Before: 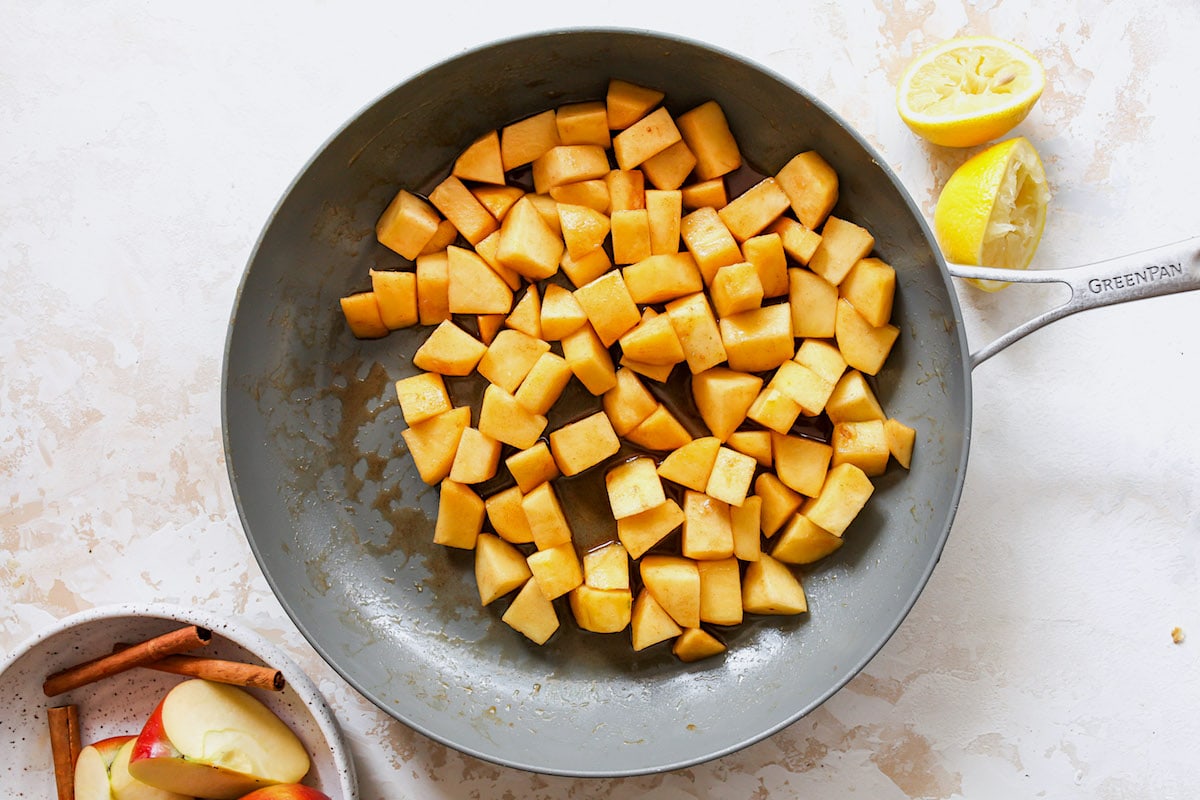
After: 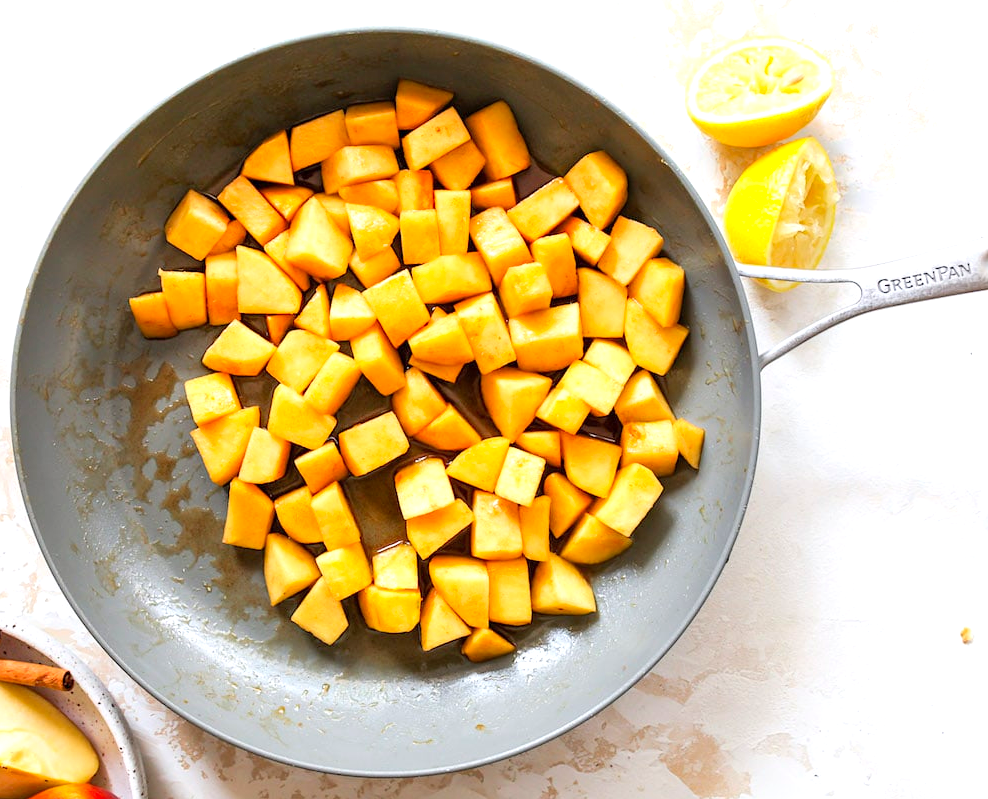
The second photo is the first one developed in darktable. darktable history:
exposure: black level correction 0.001, exposure 0.499 EV, compensate highlight preservation false
crop: left 17.634%, bottom 0.025%
contrast brightness saturation: contrast 0.073, brightness 0.076, saturation 0.183
